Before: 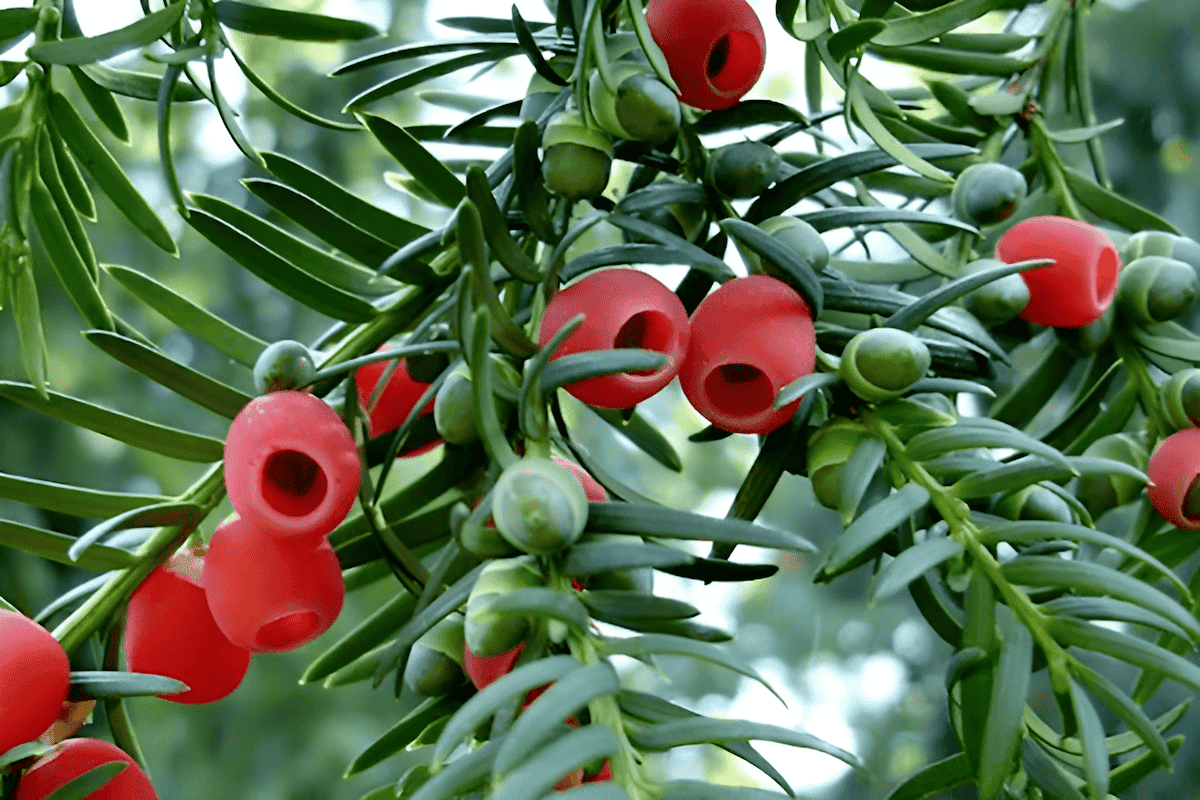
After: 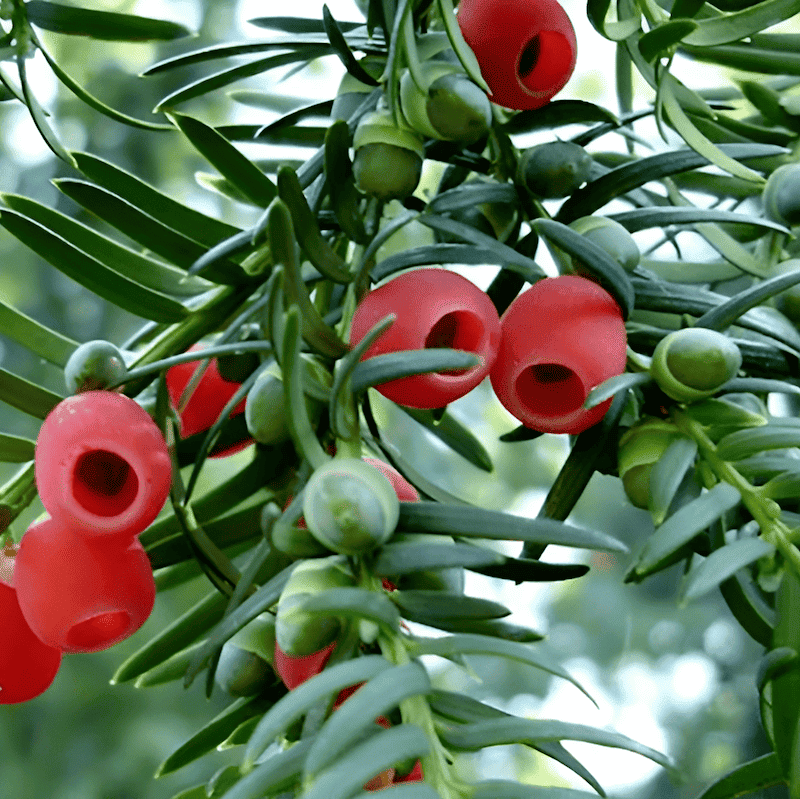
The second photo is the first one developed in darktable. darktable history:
crop and rotate: left 15.754%, right 17.579%
